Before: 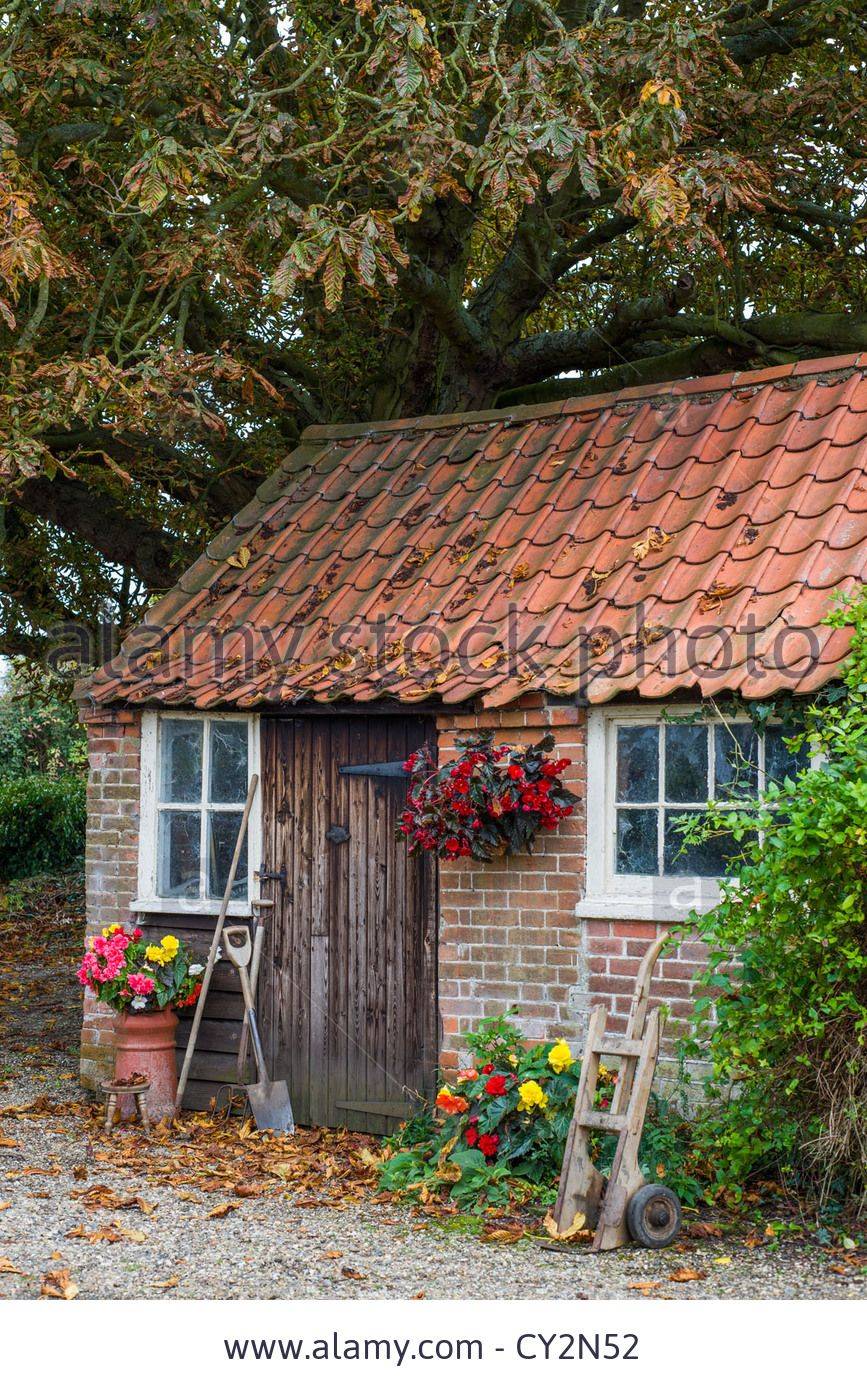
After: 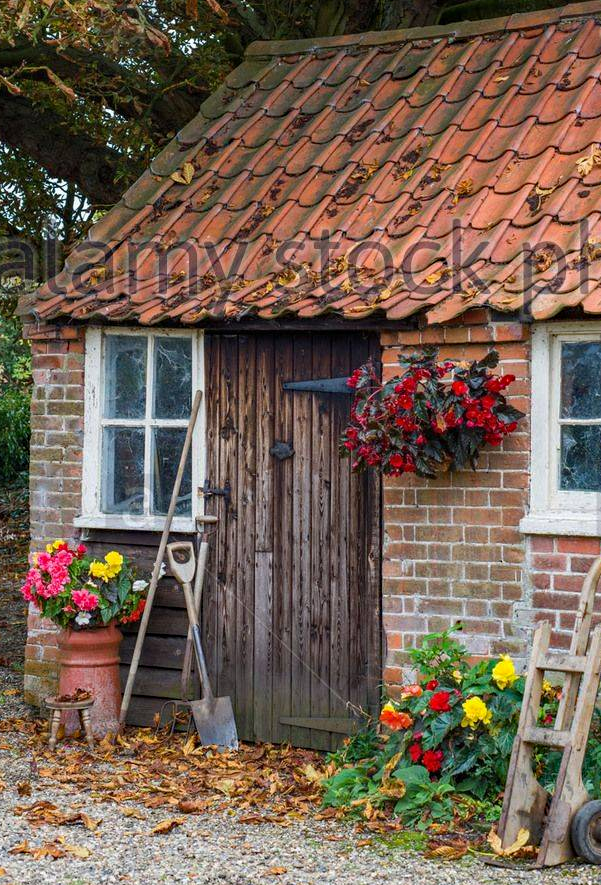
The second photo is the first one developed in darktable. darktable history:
base curve: curves: ch0 [(0, 0) (0.989, 0.992)], preserve colors none
crop: left 6.488%, top 27.668%, right 24.183%, bottom 8.656%
haze removal: compatibility mode true, adaptive false
